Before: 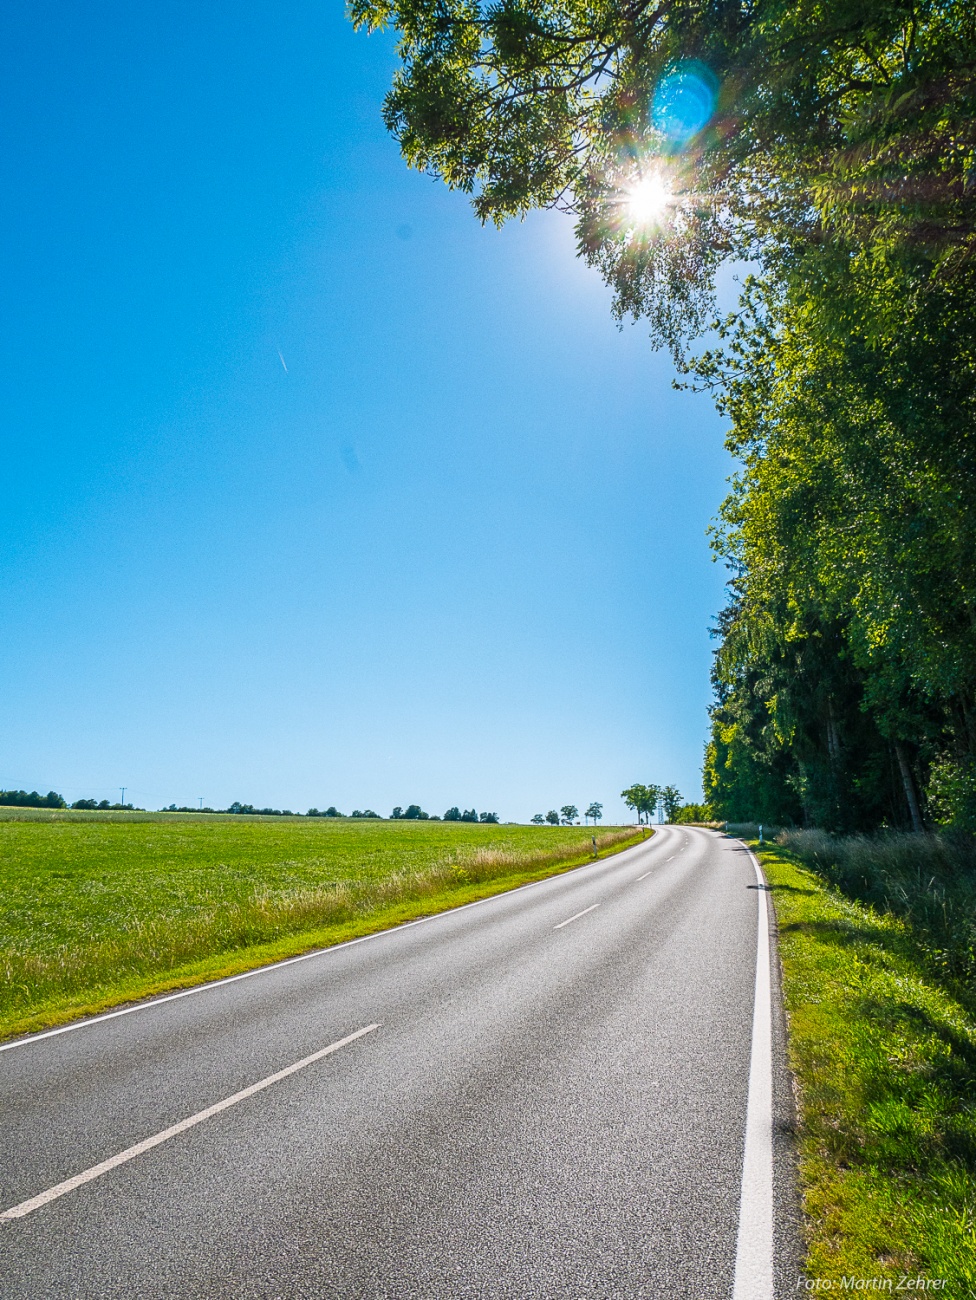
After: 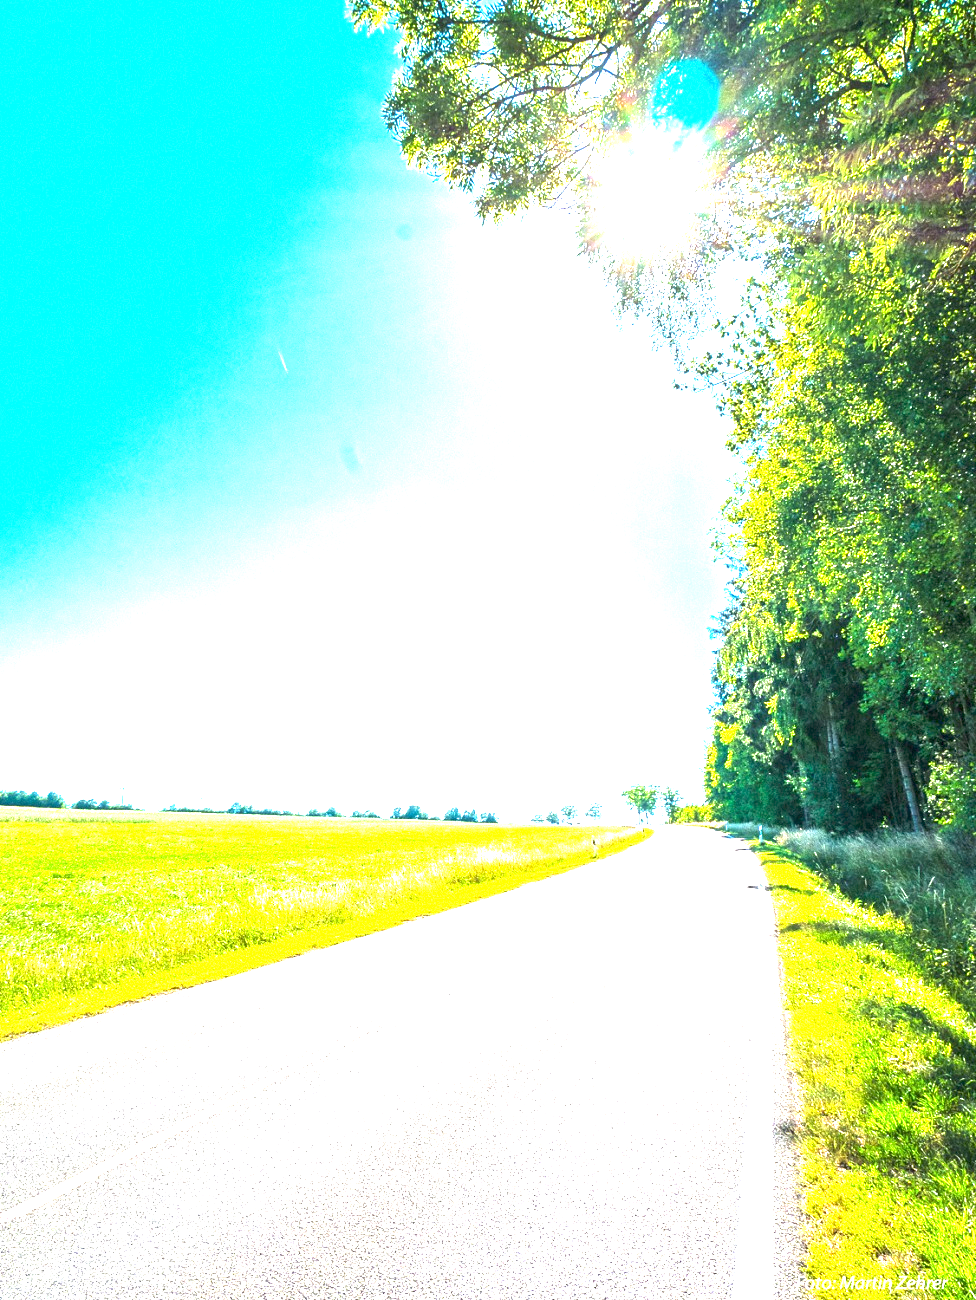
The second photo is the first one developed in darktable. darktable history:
exposure: exposure 2.923 EV, compensate highlight preservation false
